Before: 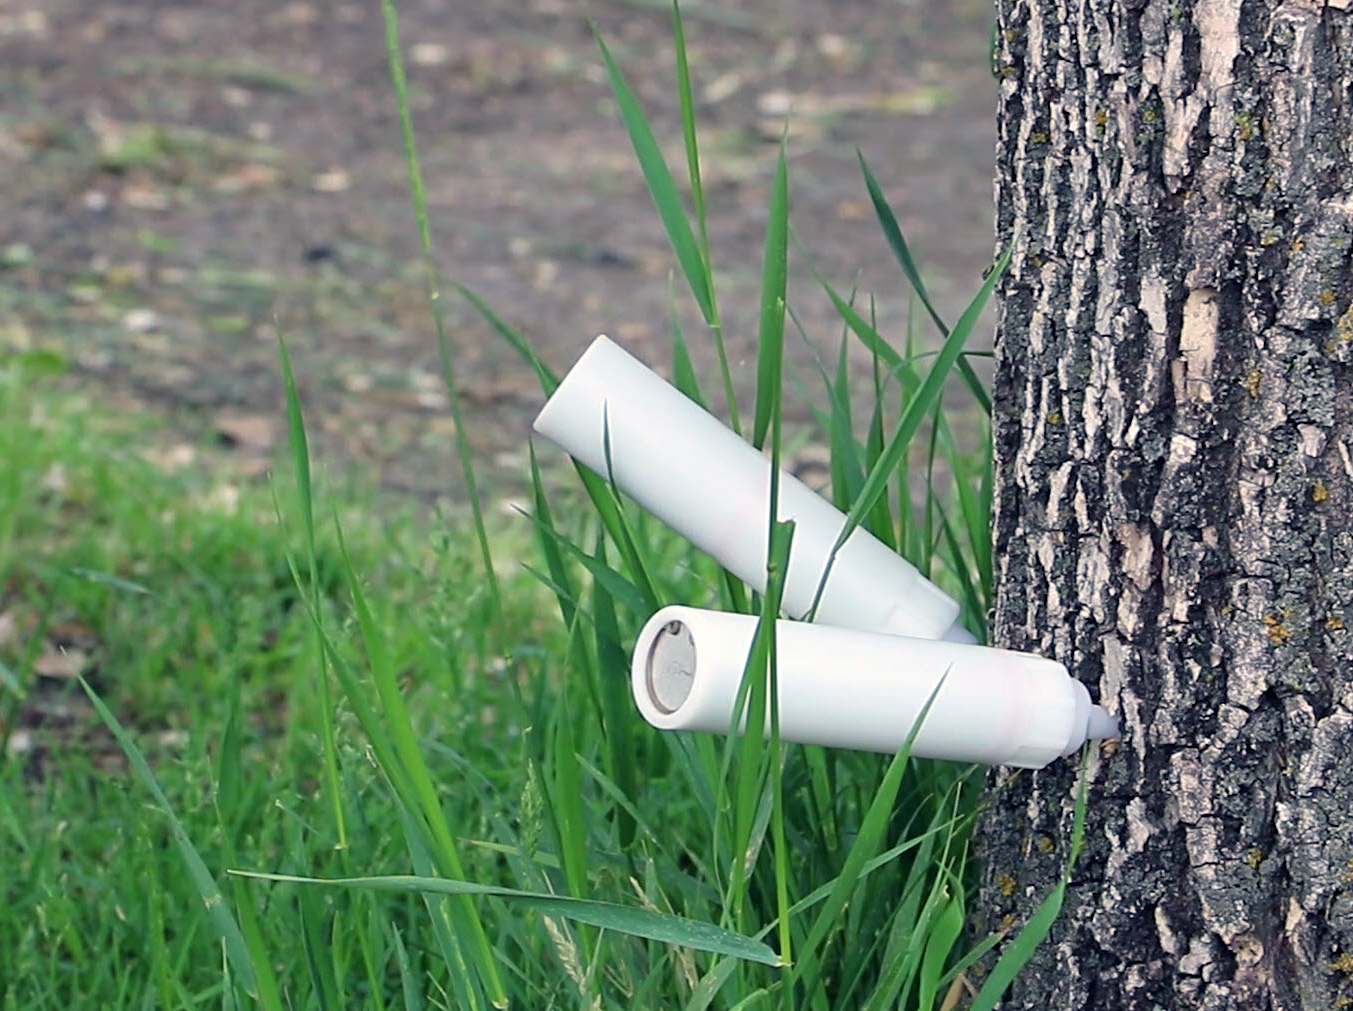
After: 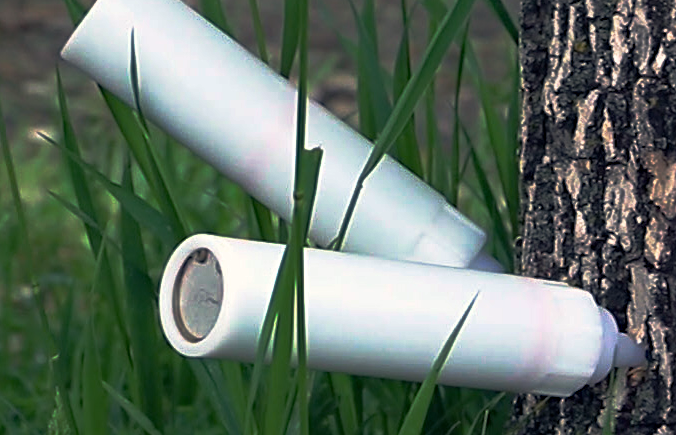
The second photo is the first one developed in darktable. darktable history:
haze removal: compatibility mode true, adaptive false
base curve: curves: ch0 [(0, 0) (0.564, 0.291) (0.802, 0.731) (1, 1)], preserve colors none
crop: left 34.972%, top 36.844%, right 15.05%, bottom 20.051%
